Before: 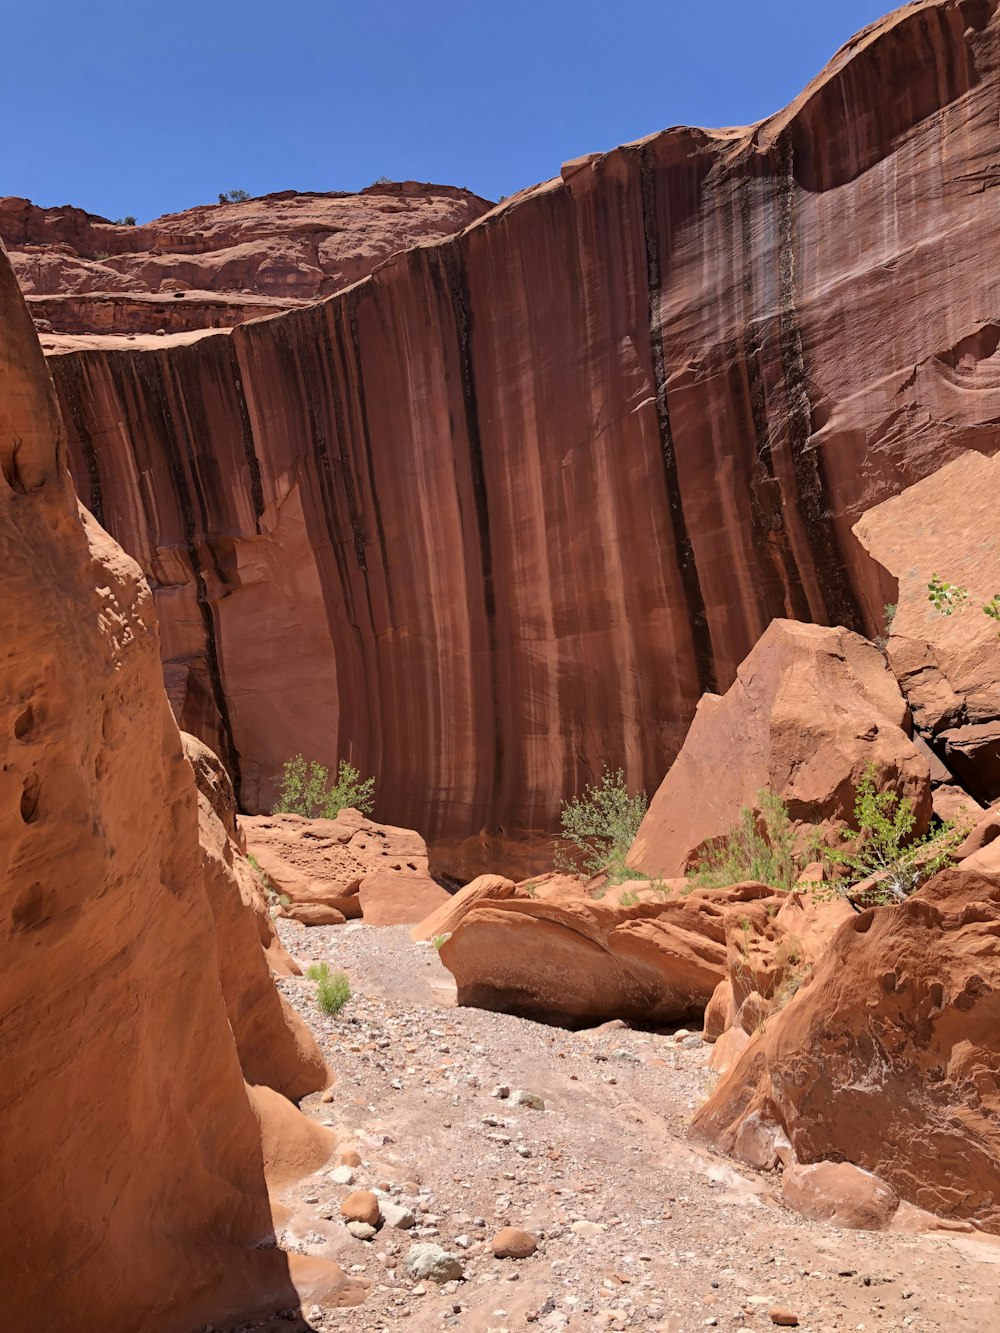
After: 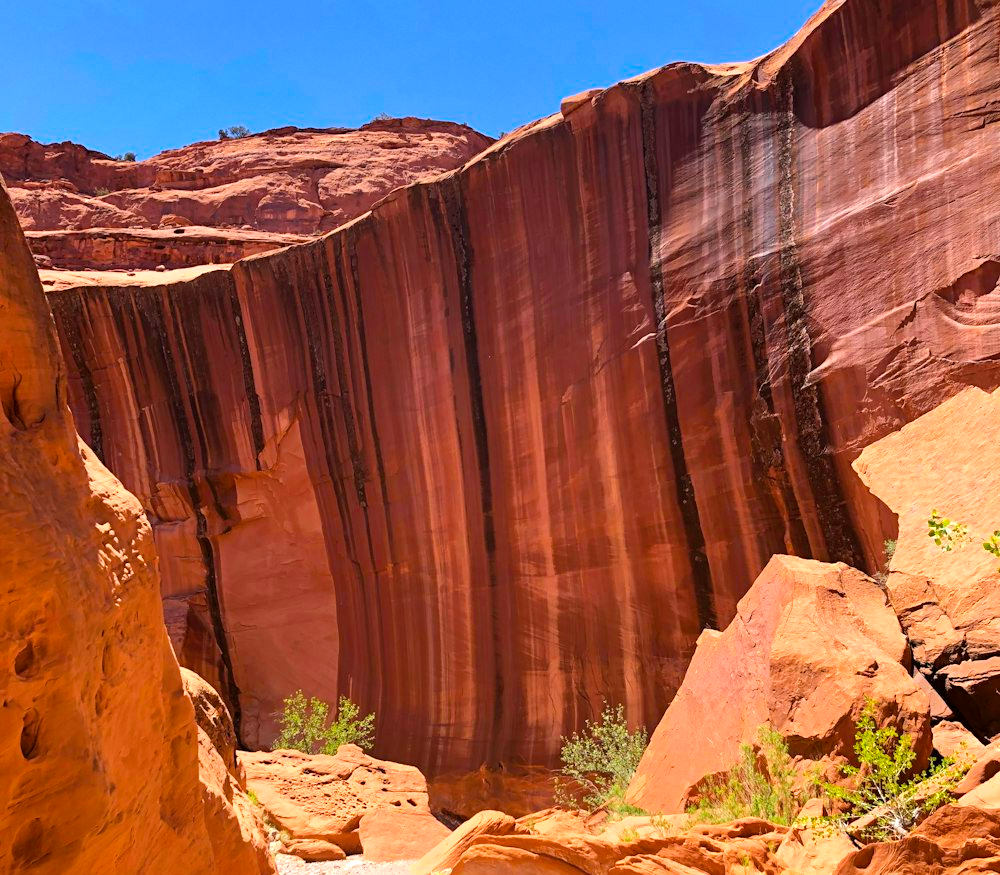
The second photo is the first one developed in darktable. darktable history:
shadows and highlights: shadows 0, highlights 40
exposure: exposure 0.6 EV, compensate highlight preservation false
color balance rgb: perceptual saturation grading › global saturation 20%, global vibrance 20%
crop and rotate: top 4.848%, bottom 29.503%
